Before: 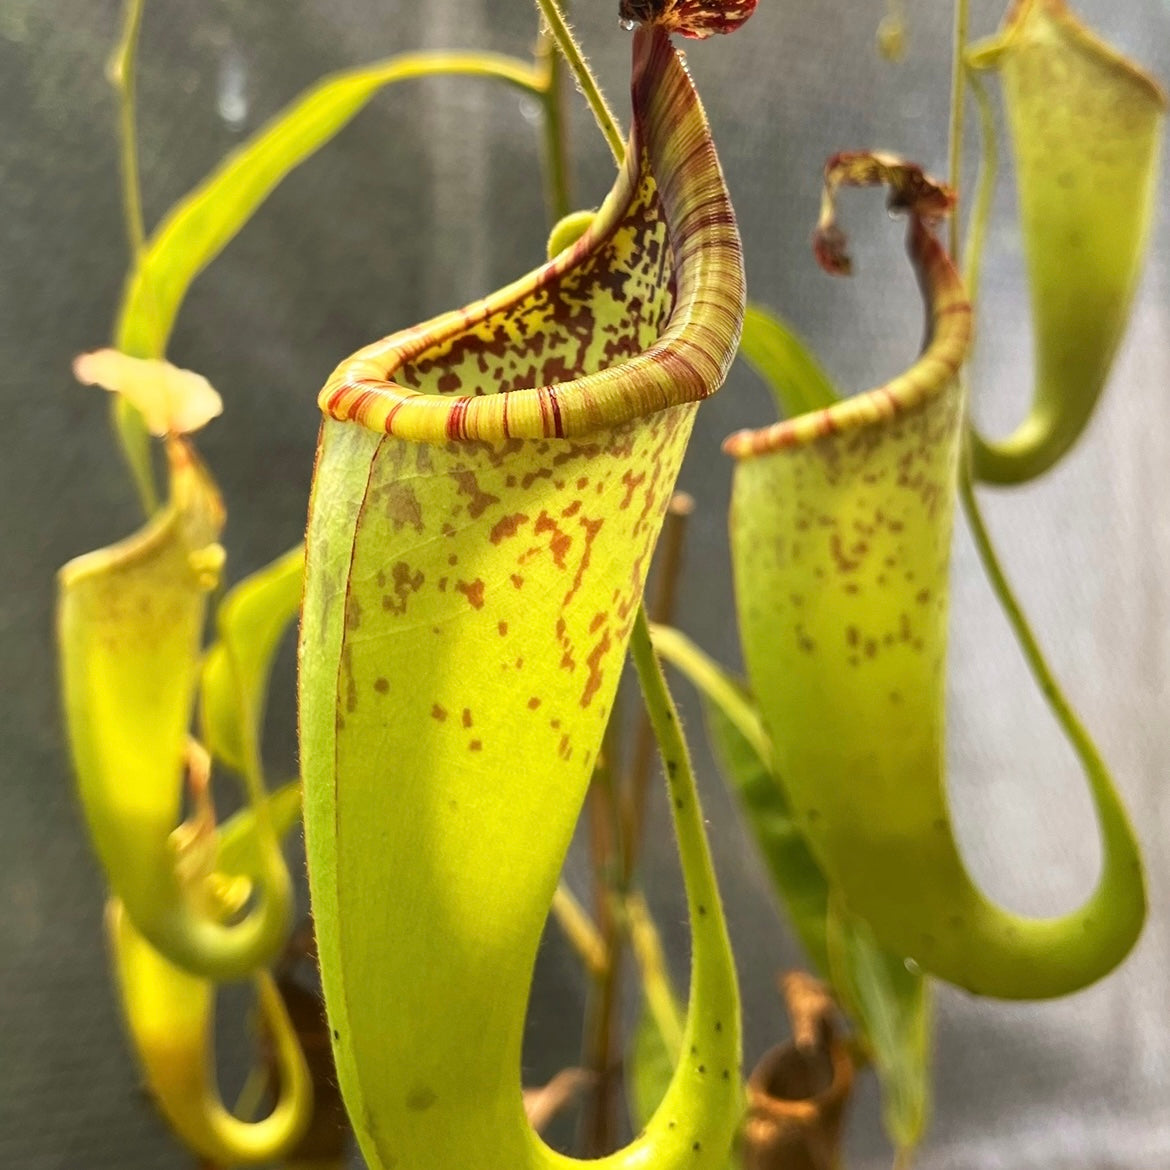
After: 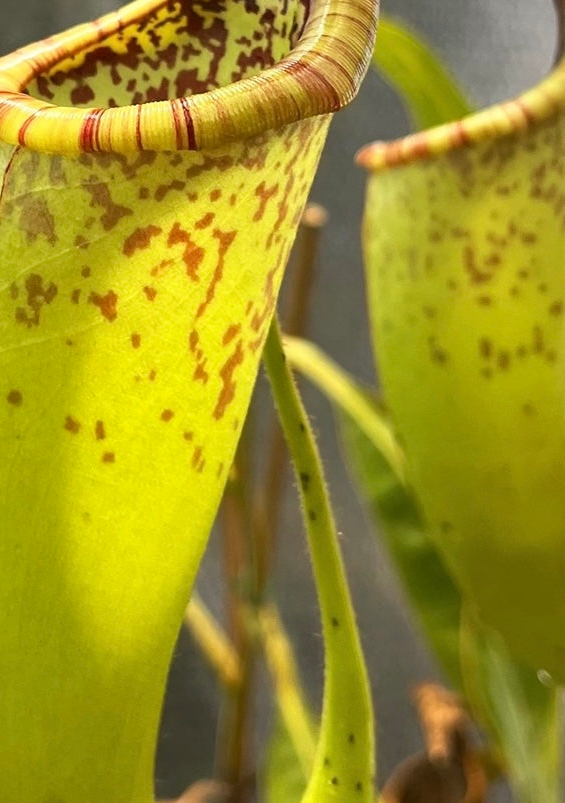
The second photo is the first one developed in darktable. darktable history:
shadows and highlights: shadows 52.34, highlights -28.23, soften with gaussian
crop: left 31.379%, top 24.658%, right 20.326%, bottom 6.628%
